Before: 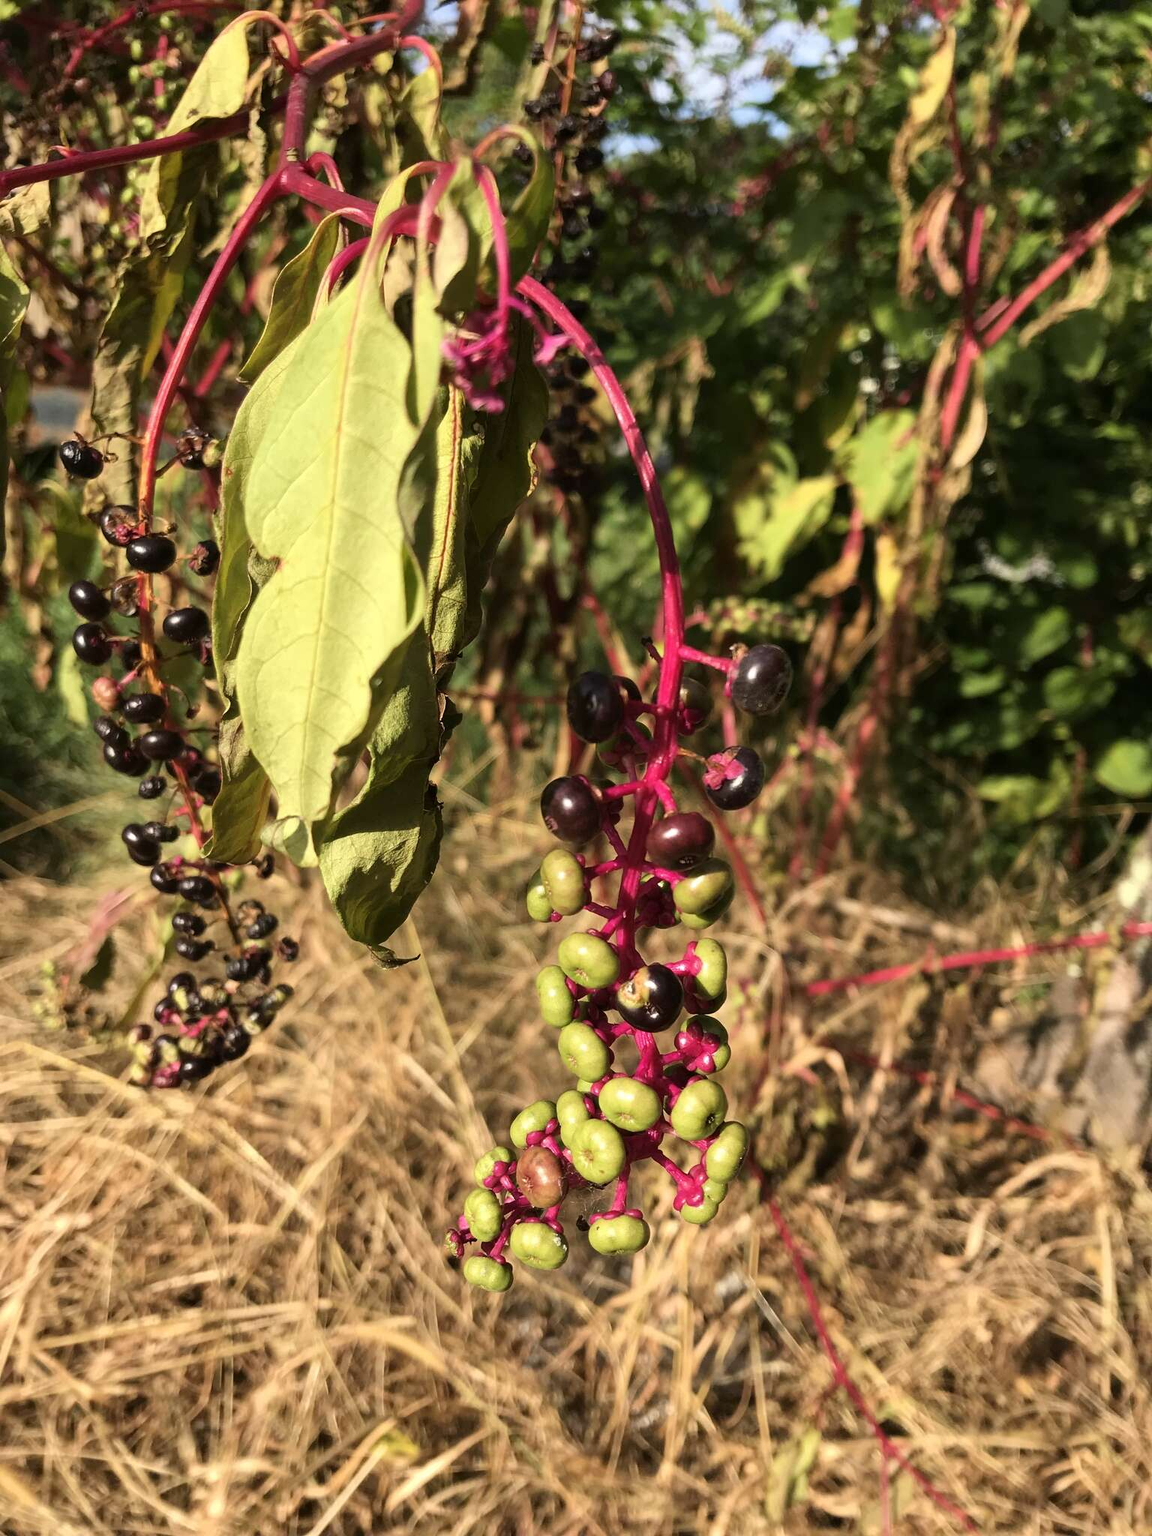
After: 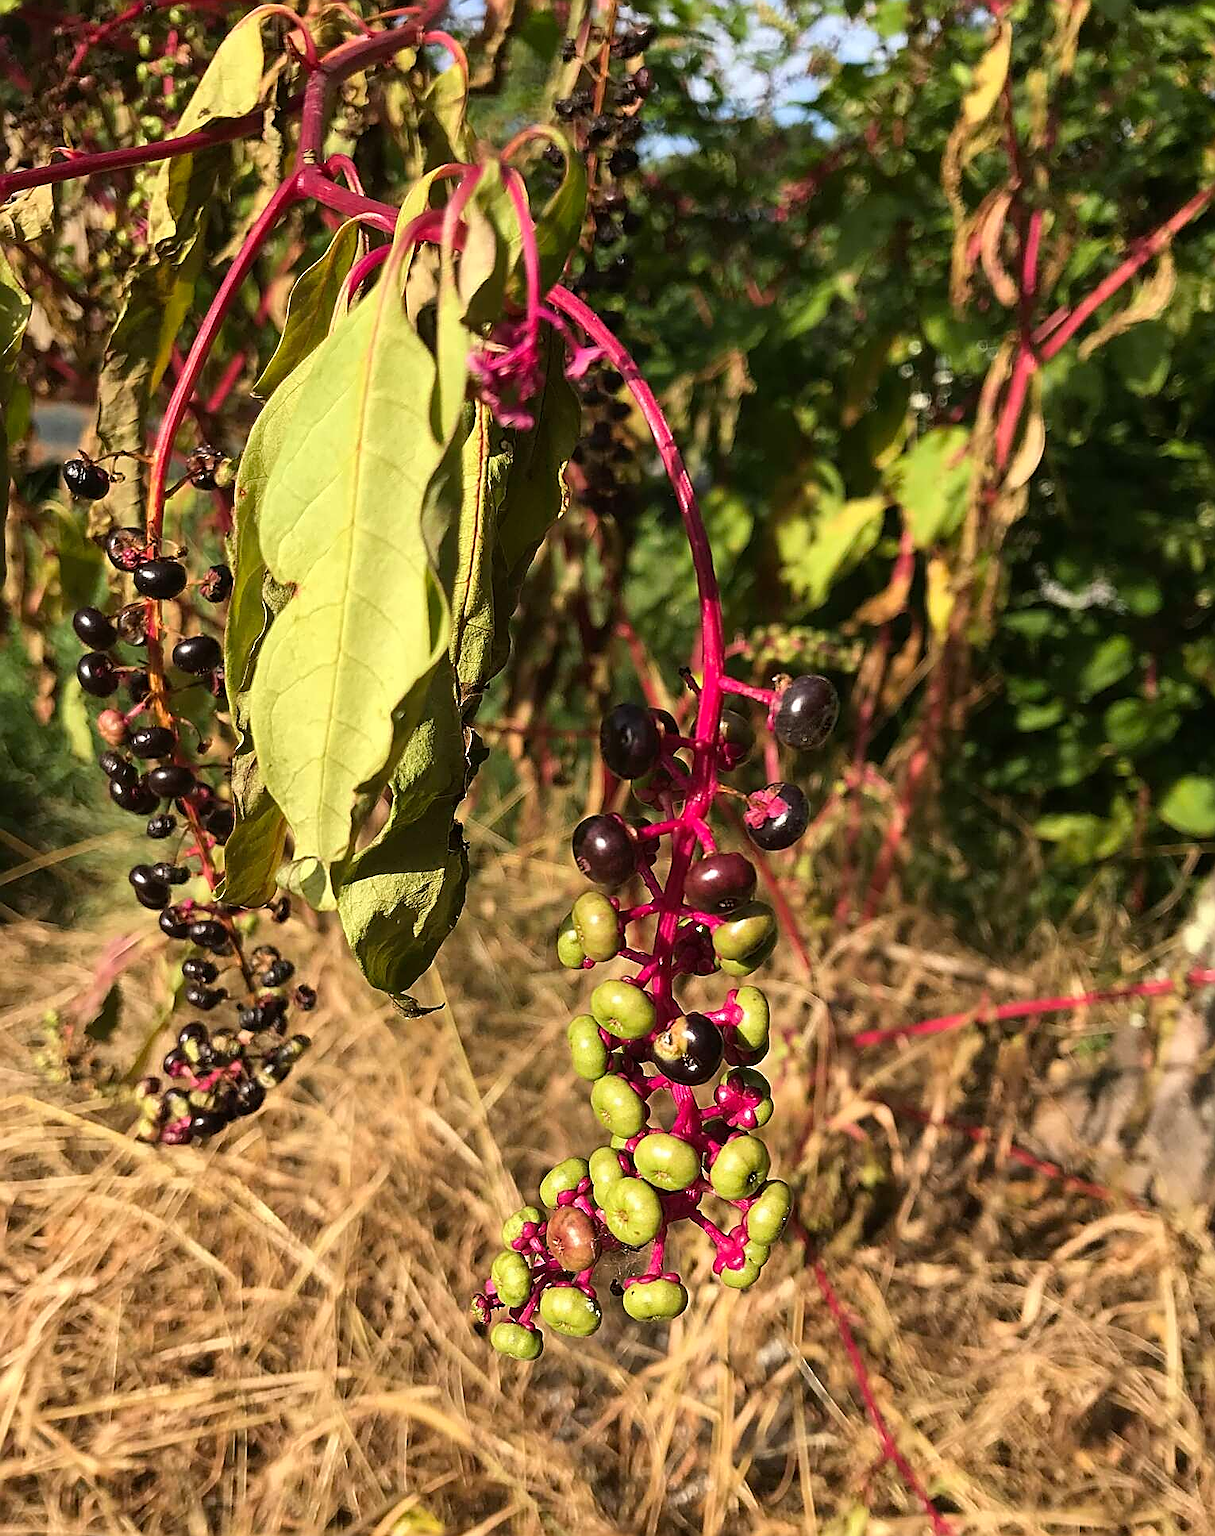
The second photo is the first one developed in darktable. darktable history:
sharpen: radius 1.685, amount 1.294
crop: top 0.448%, right 0.264%, bottom 5.045%
